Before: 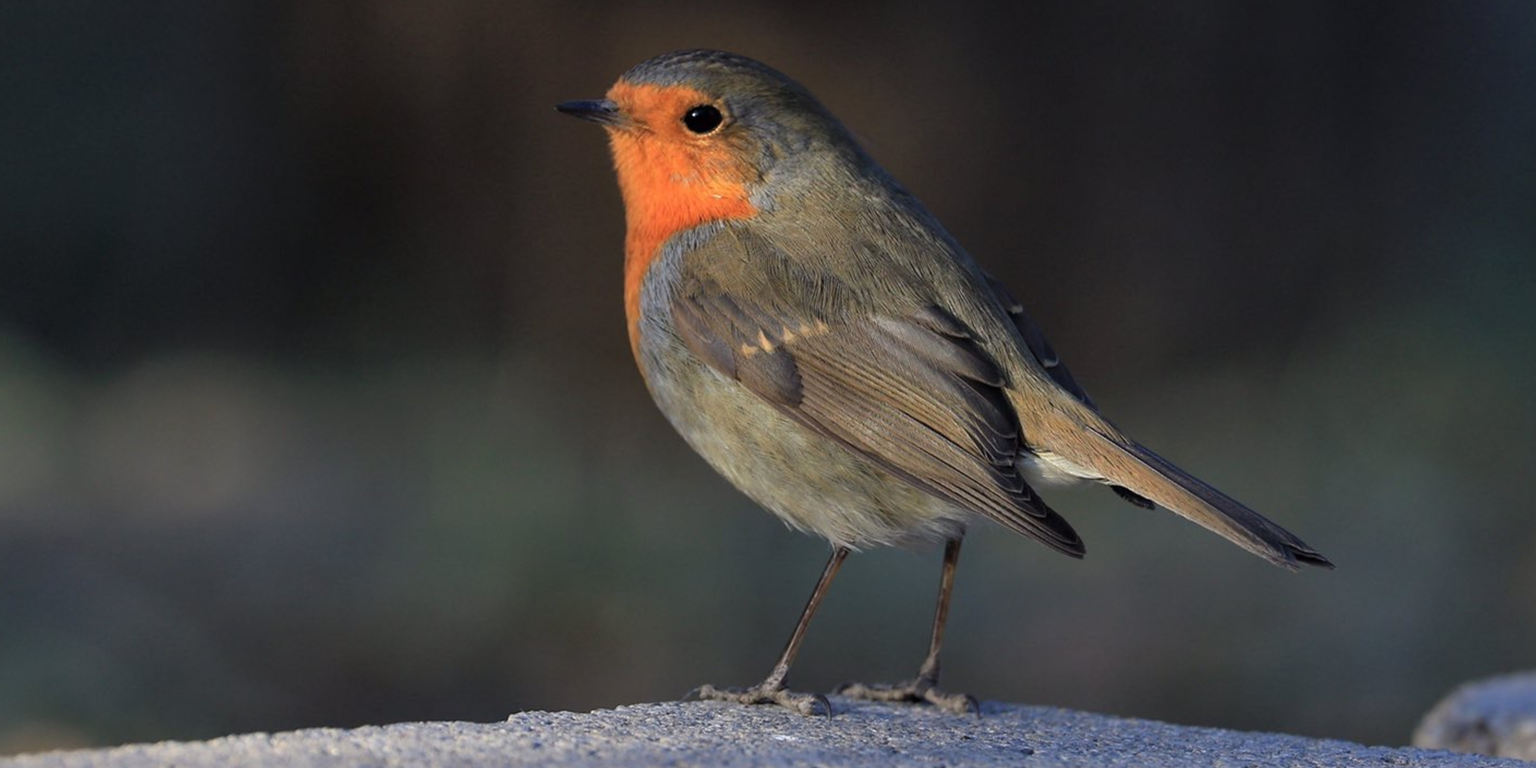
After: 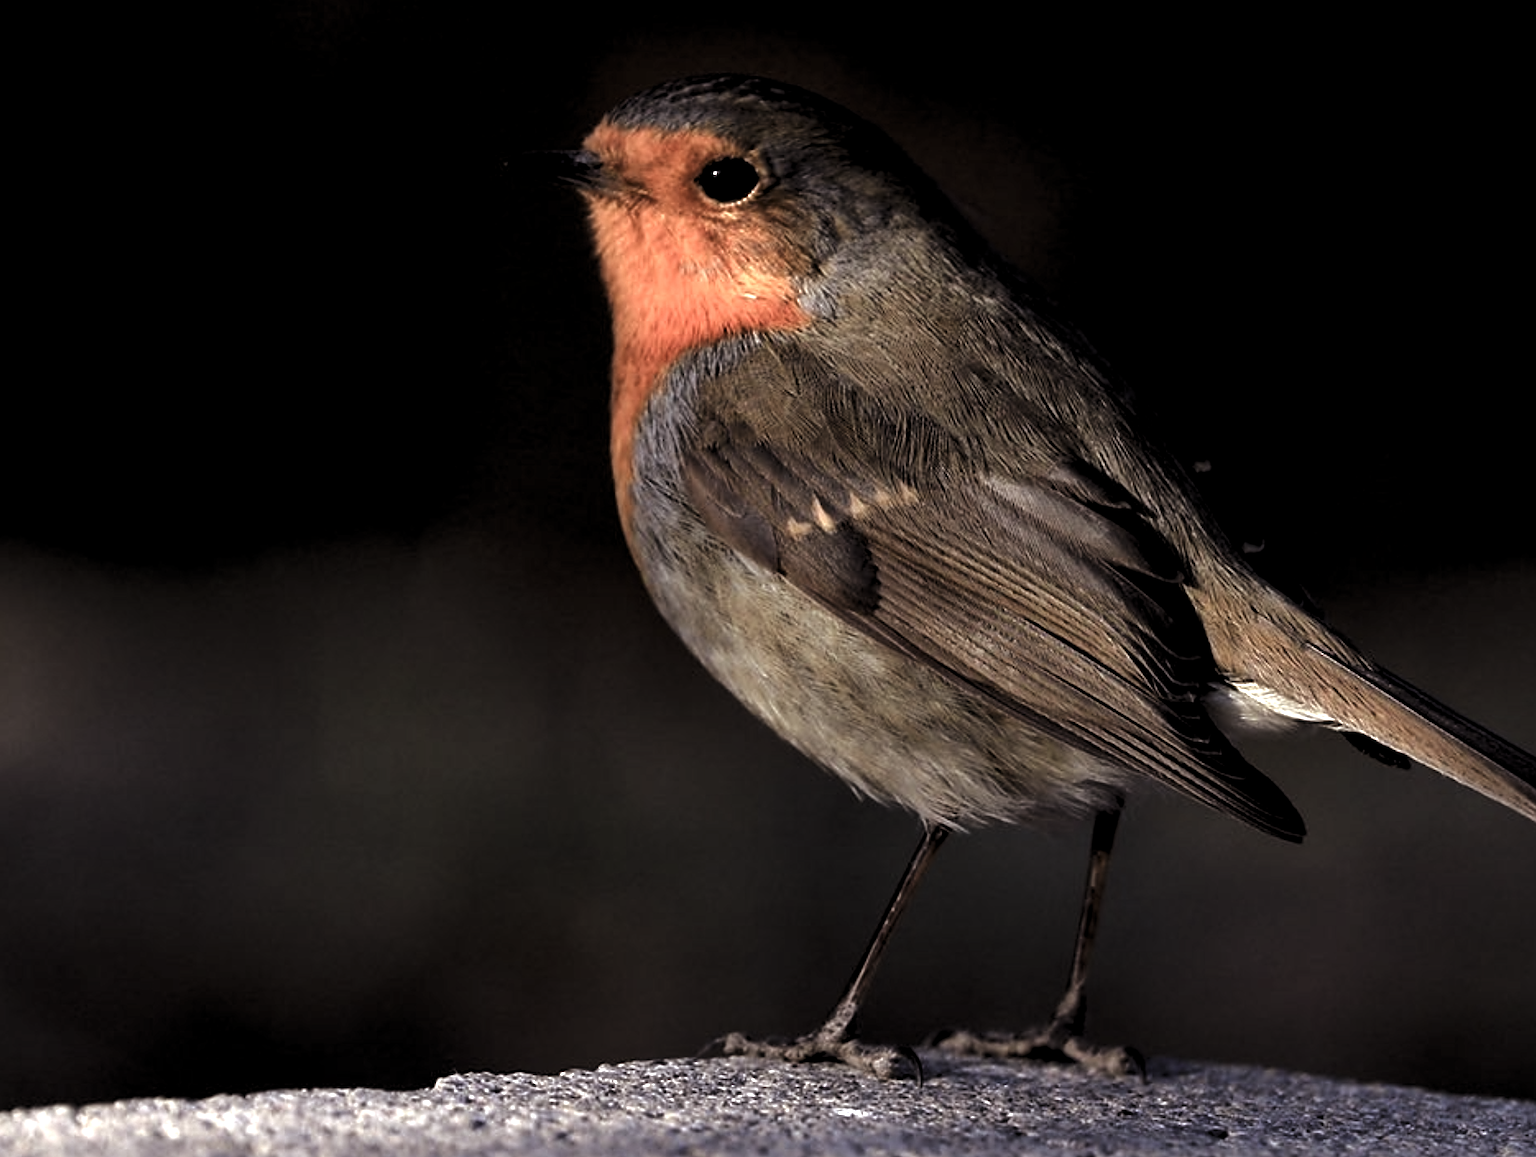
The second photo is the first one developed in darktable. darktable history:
color balance rgb: power › chroma 1.568%, power › hue 26.66°, linear chroma grading › global chroma -15.633%, perceptual saturation grading › global saturation -10.009%, perceptual saturation grading › highlights -27.422%, perceptual saturation grading › shadows 21.917%, perceptual brilliance grading › highlights 18.334%, perceptual brilliance grading › mid-tones 31.841%, perceptual brilliance grading › shadows -30.57%
tone equalizer: -8 EV 0.001 EV, -7 EV -0.001 EV, -6 EV 0.004 EV, -5 EV -0.023 EV, -4 EV -0.106 EV, -3 EV -0.161 EV, -2 EV 0.236 EV, -1 EV 0.722 EV, +0 EV 0.516 EV, edges refinement/feathering 500, mask exposure compensation -1.57 EV, preserve details guided filter
crop and rotate: left 14.314%, right 19.369%
exposure: black level correction 0.004, exposure 0.016 EV, compensate highlight preservation false
sharpen: on, module defaults
levels: levels [0.116, 0.574, 1]
